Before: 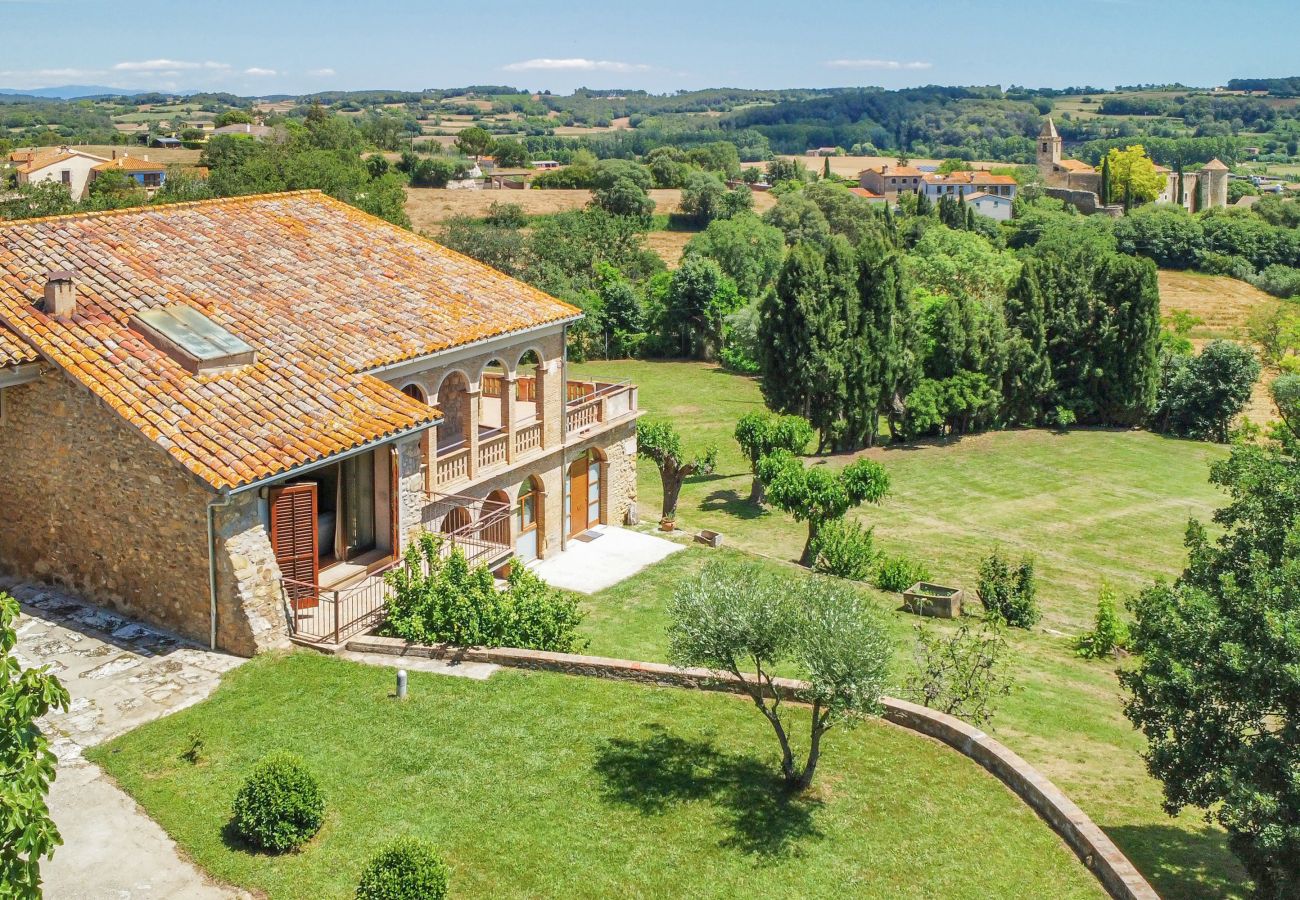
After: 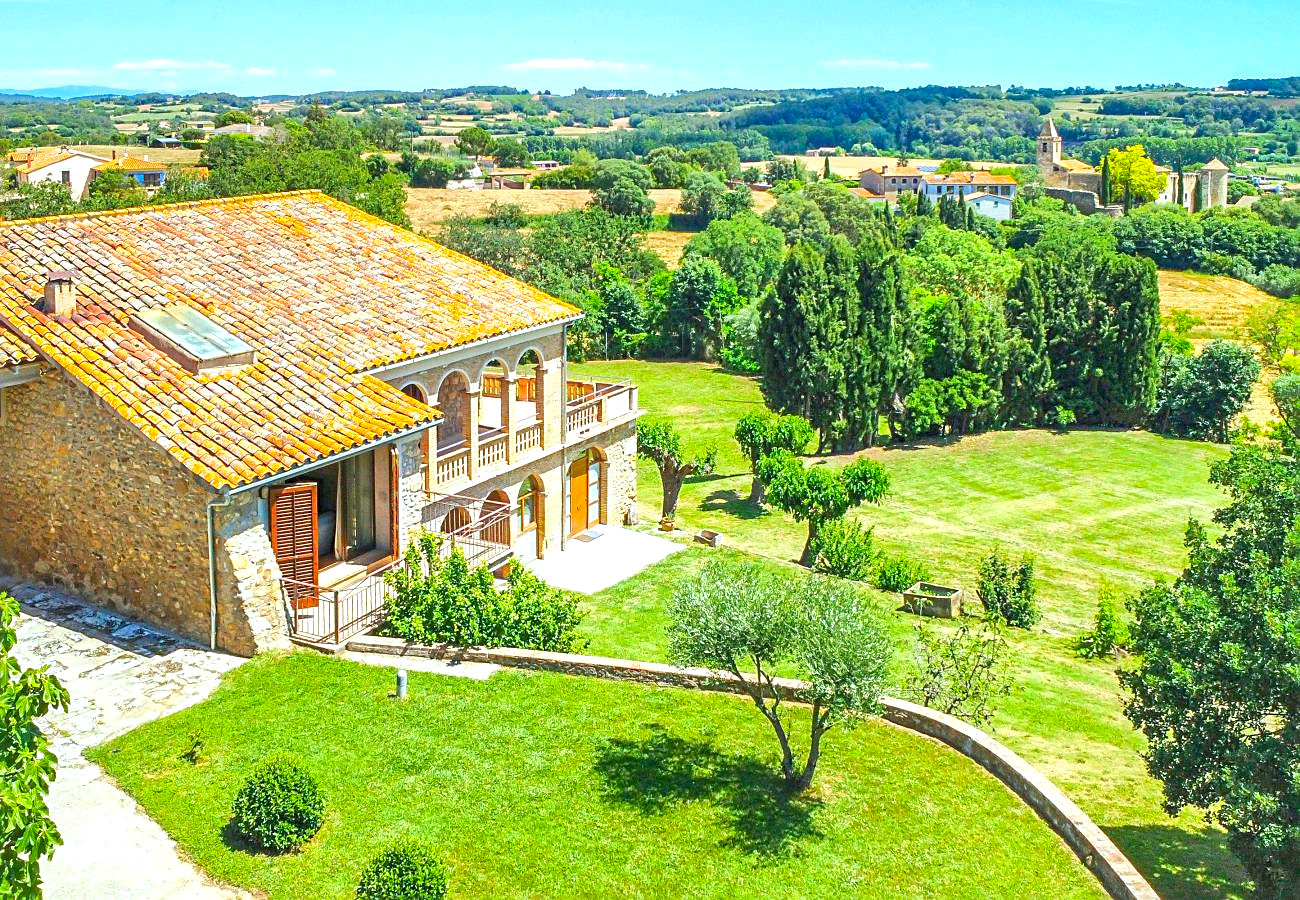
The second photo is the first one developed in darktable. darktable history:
shadows and highlights: shadows 43.06, highlights 6.94
color calibration: illuminant Planckian (black body), adaptation linear Bradford (ICC v4), x 0.361, y 0.366, temperature 4511.61 K, saturation algorithm version 1 (2020)
exposure: black level correction 0, exposure 0.7 EV, compensate highlight preservation false
sharpen: on, module defaults
color balance rgb: perceptual saturation grading › global saturation 30%, global vibrance 20%
